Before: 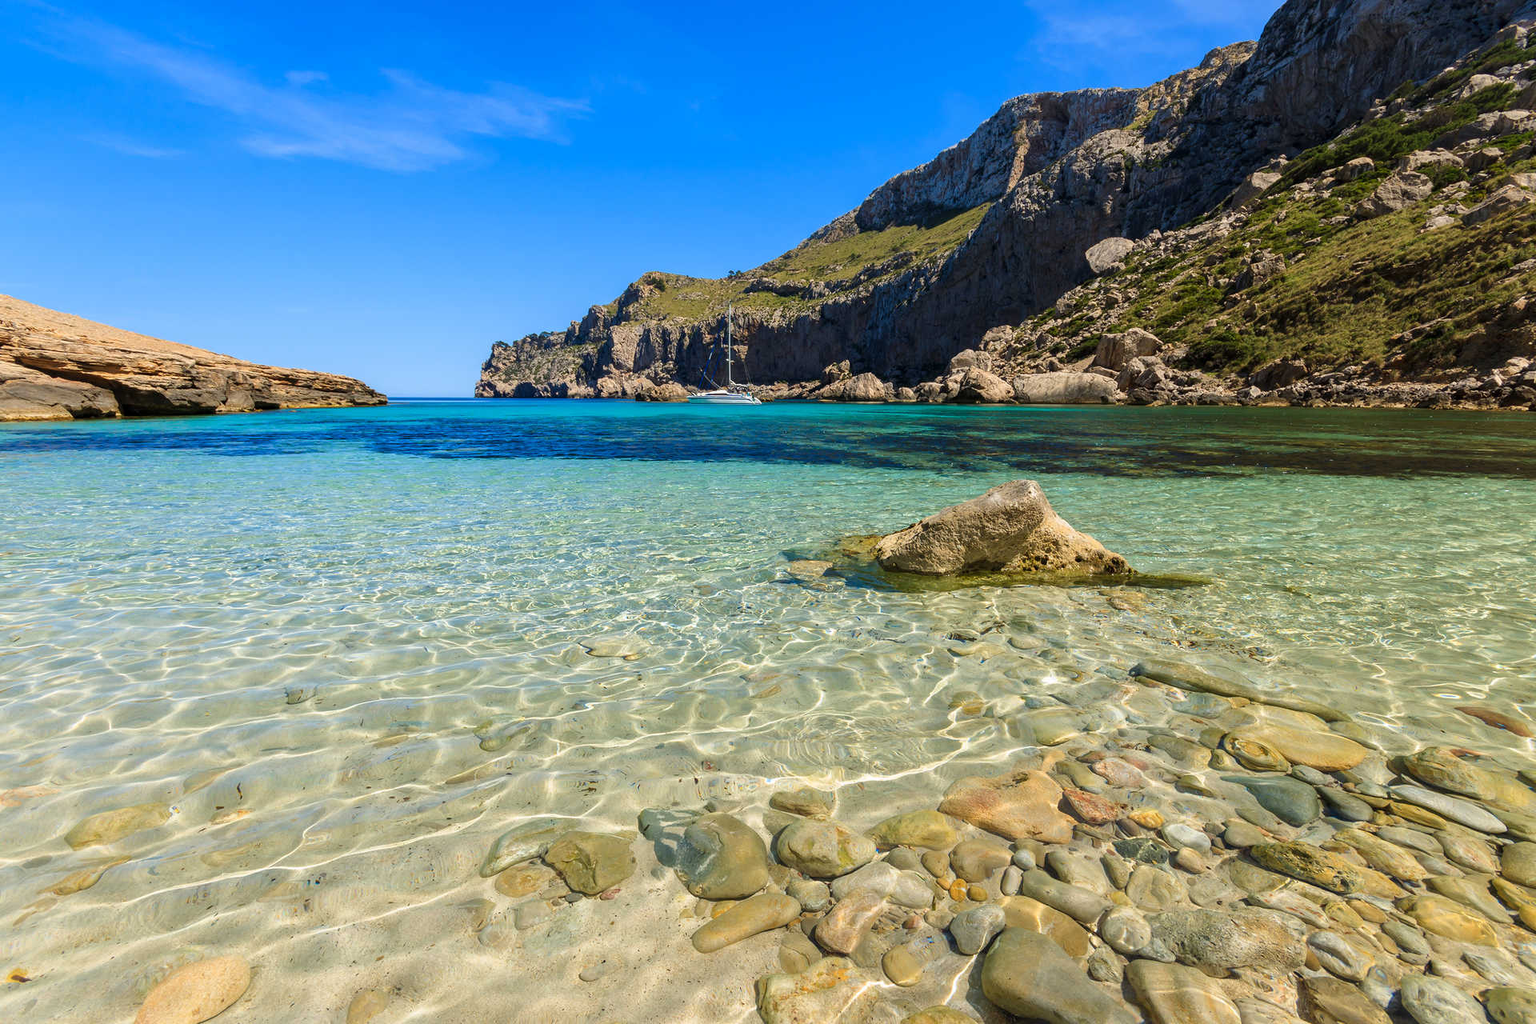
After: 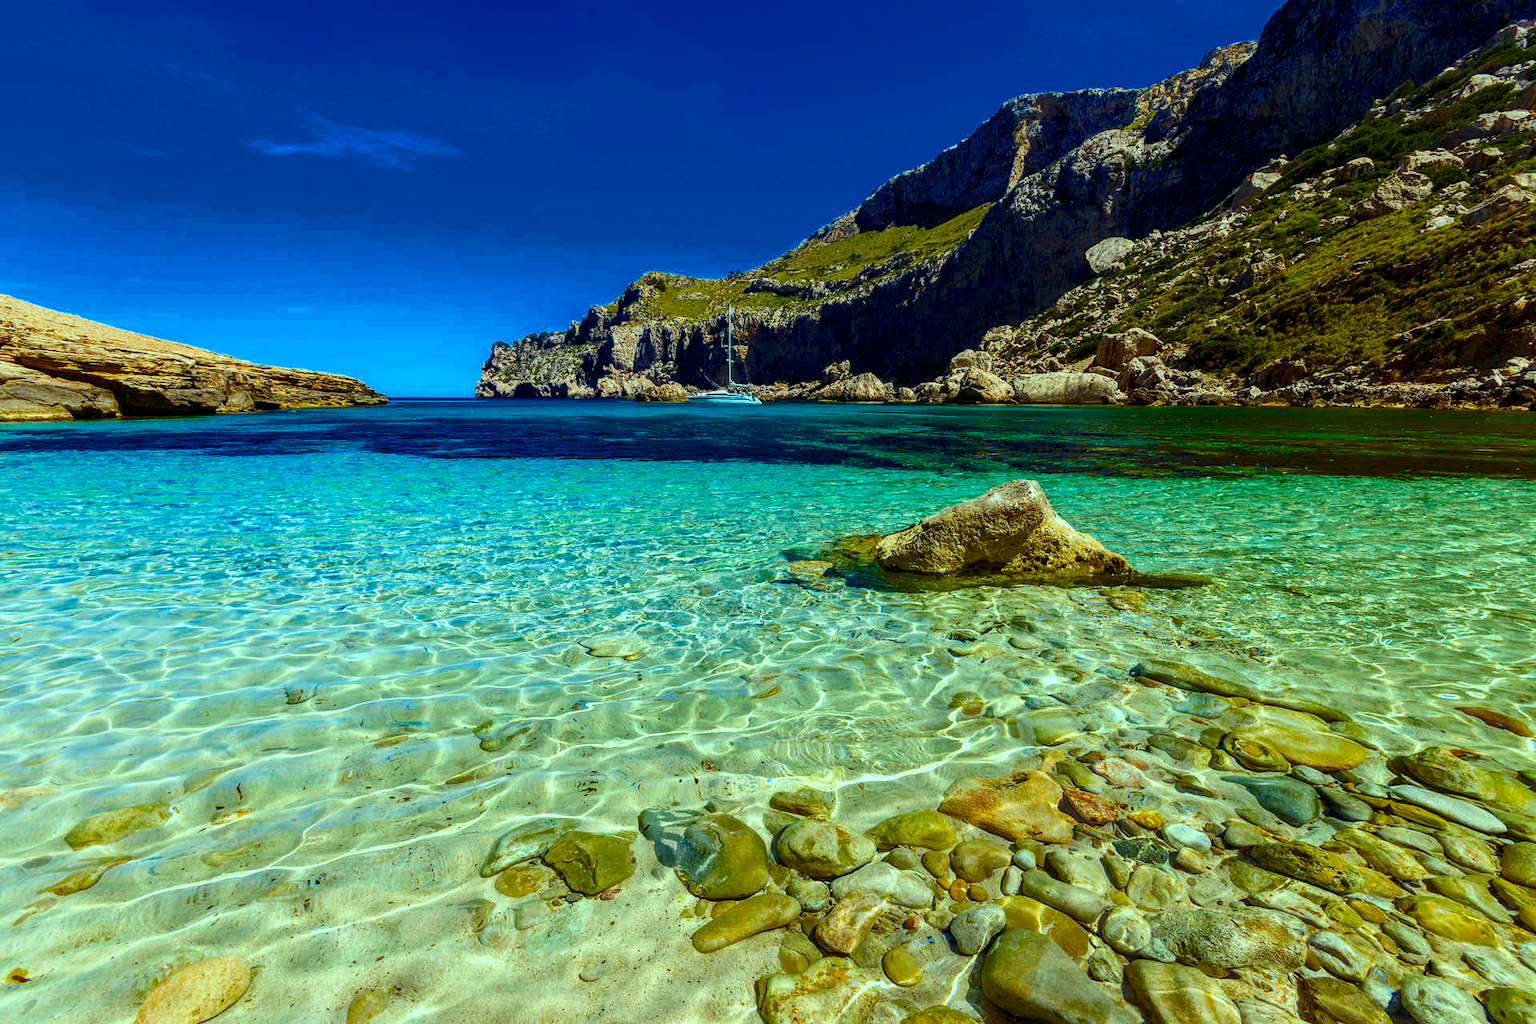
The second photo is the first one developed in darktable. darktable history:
color balance rgb: highlights gain › chroma 4.072%, highlights gain › hue 201.76°, perceptual saturation grading › global saturation 36.467%, perceptual saturation grading › shadows 34.566%, saturation formula JzAzBz (2021)
local contrast: on, module defaults
contrast brightness saturation: contrast 0.154, brightness -0.012, saturation 0.099
